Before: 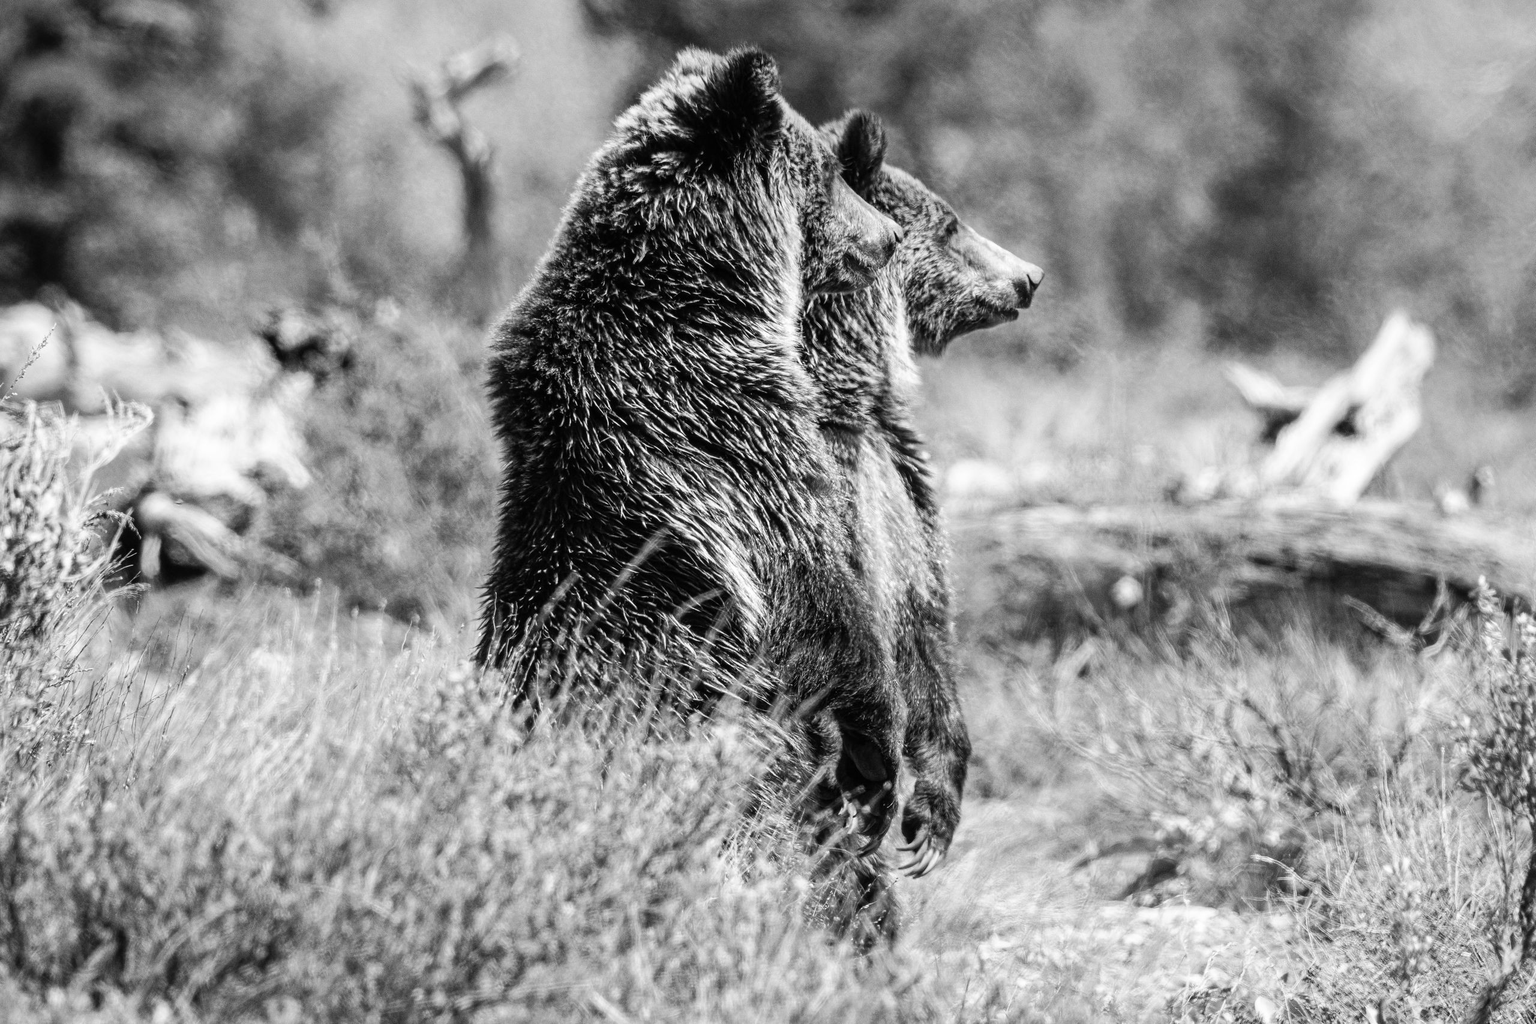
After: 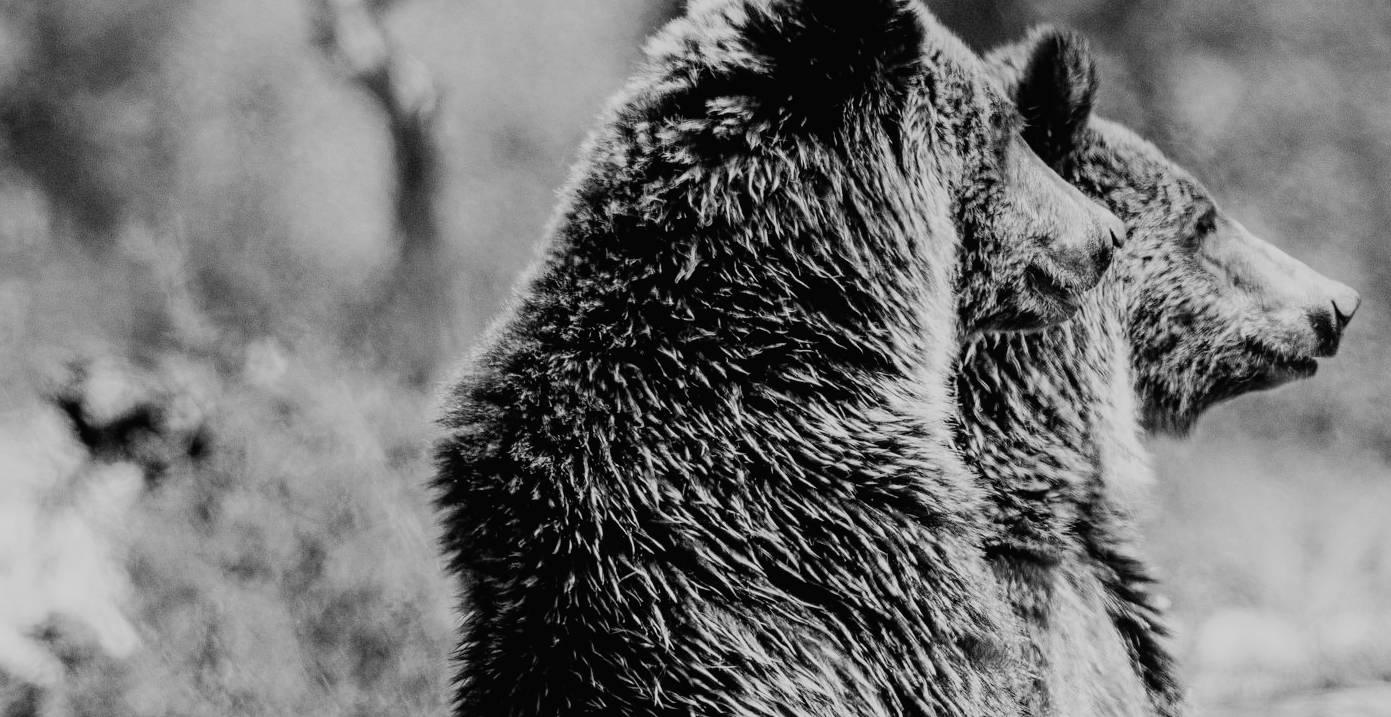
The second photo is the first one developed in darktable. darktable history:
filmic rgb: black relative exposure -6.66 EV, white relative exposure 4.56 EV, hardness 3.24, color science v6 (2022), iterations of high-quality reconstruction 0
contrast brightness saturation: contrast -0.024, brightness -0.006, saturation 0.027
crop: left 14.847%, top 9.211%, right 30.804%, bottom 48.776%
